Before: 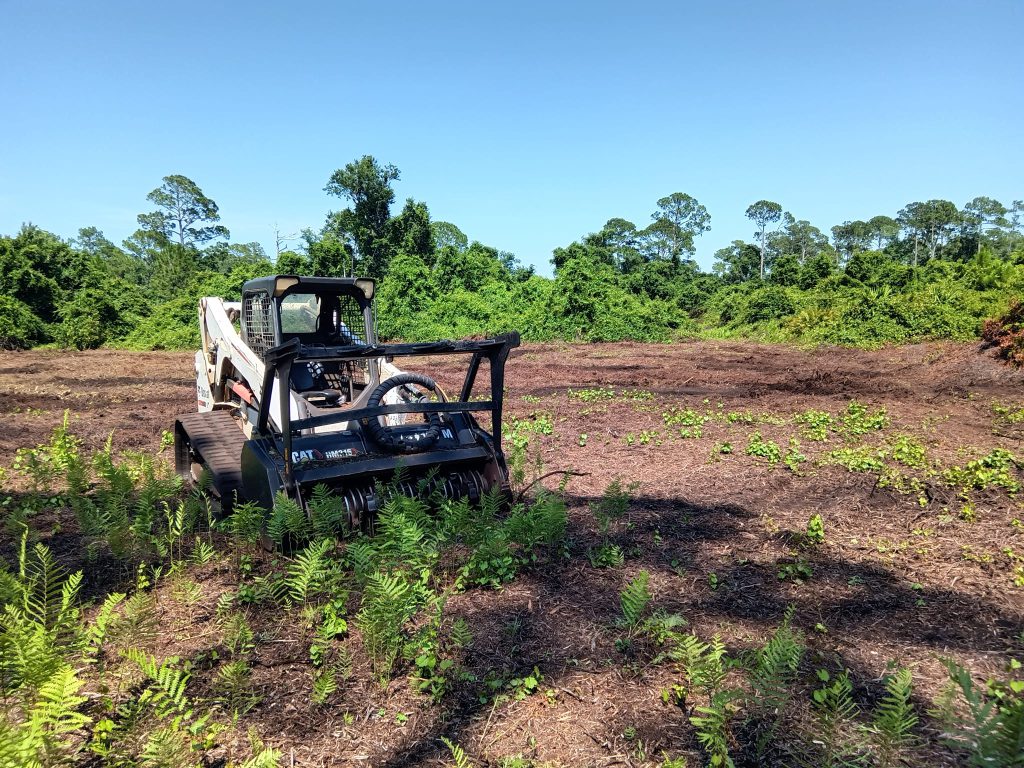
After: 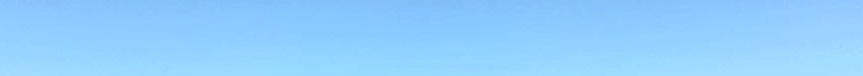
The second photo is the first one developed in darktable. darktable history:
crop and rotate: left 9.644%, top 9.491%, right 6.021%, bottom 80.509%
local contrast: on, module defaults
sharpen: on, module defaults
white balance: red 0.988, blue 1.017
